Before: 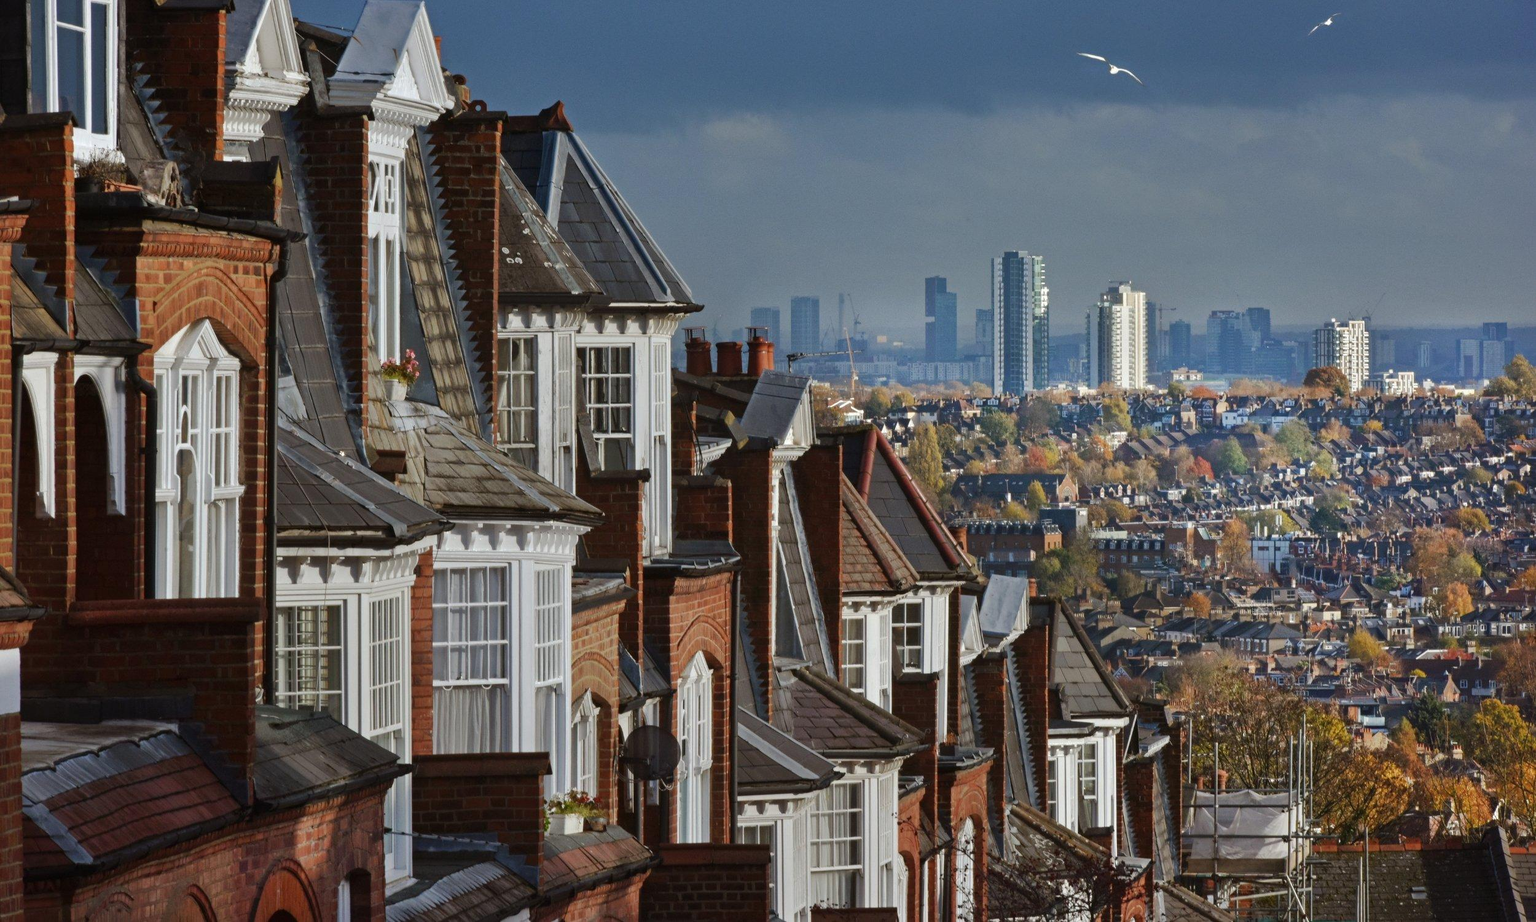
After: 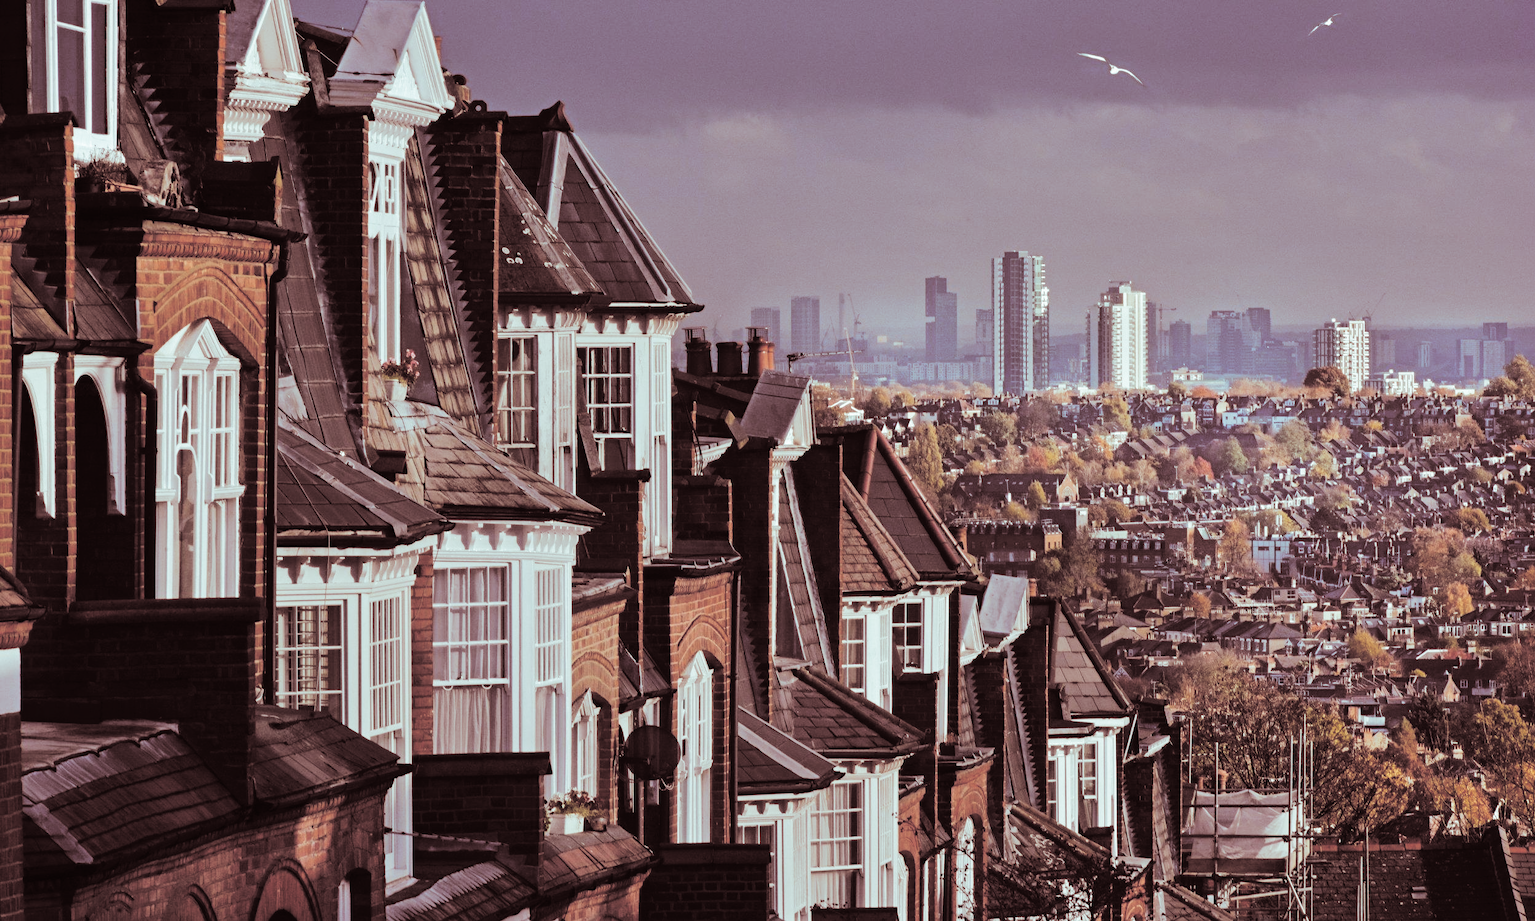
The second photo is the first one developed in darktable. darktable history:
split-toning: shadows › saturation 0.3, highlights › hue 180°, highlights › saturation 0.3, compress 0%
tone curve: curves: ch0 [(0, 0) (0.003, 0.014) (0.011, 0.017) (0.025, 0.023) (0.044, 0.035) (0.069, 0.04) (0.1, 0.062) (0.136, 0.099) (0.177, 0.152) (0.224, 0.214) (0.277, 0.291) (0.335, 0.383) (0.399, 0.487) (0.468, 0.581) (0.543, 0.662) (0.623, 0.738) (0.709, 0.802) (0.801, 0.871) (0.898, 0.936) (1, 1)], preserve colors none
